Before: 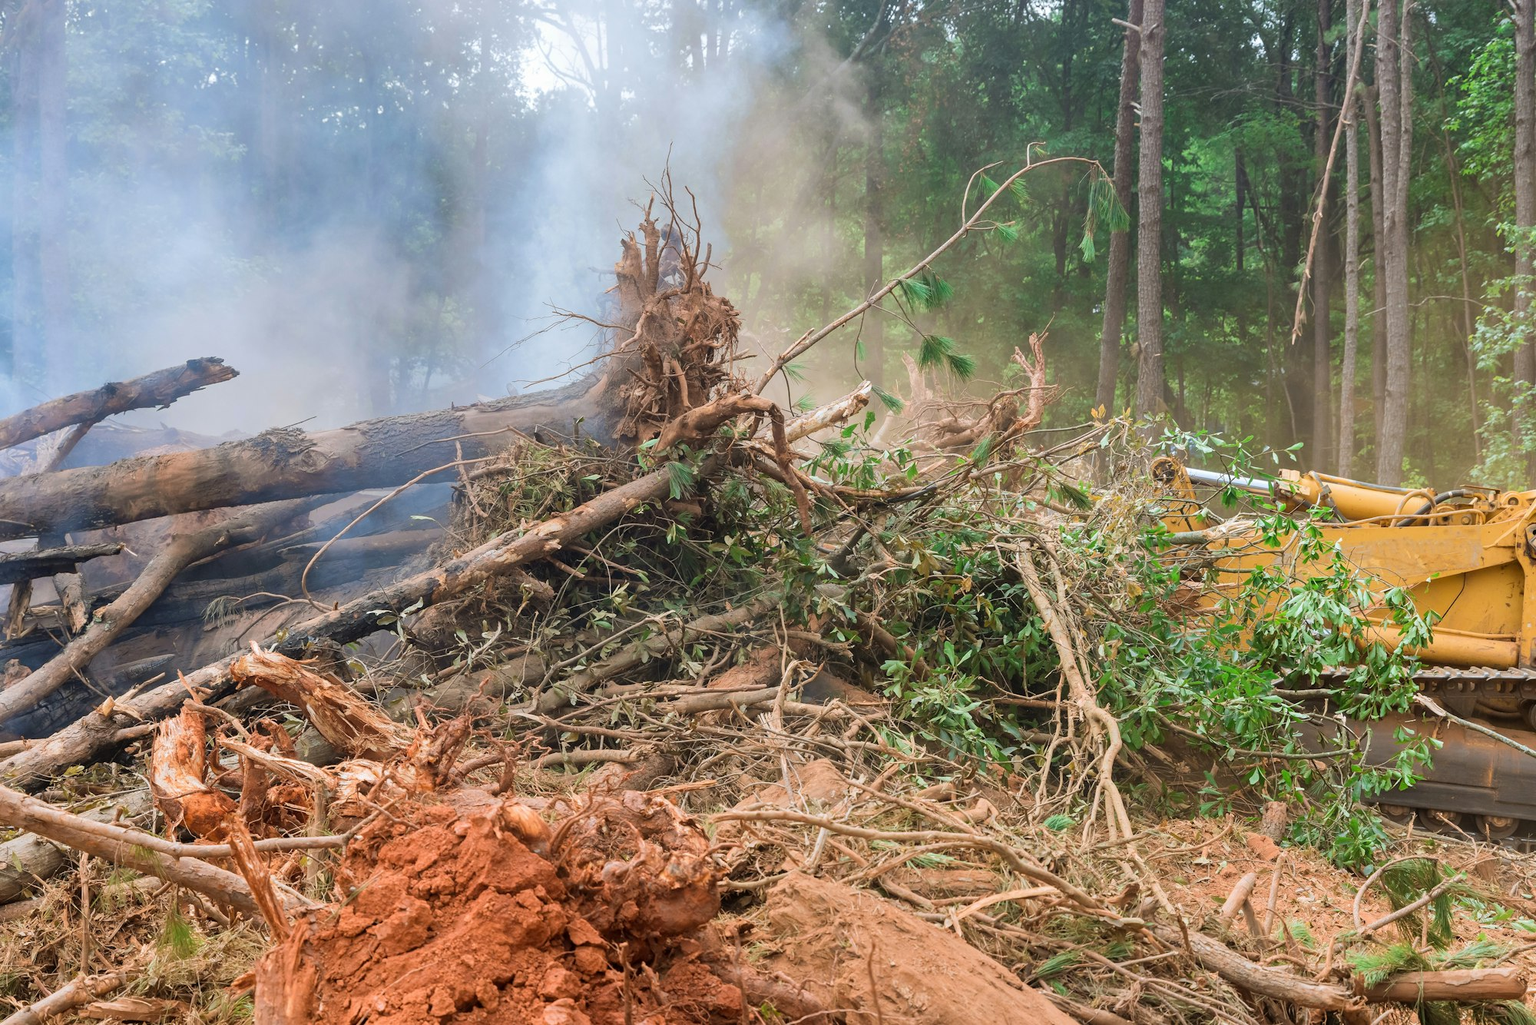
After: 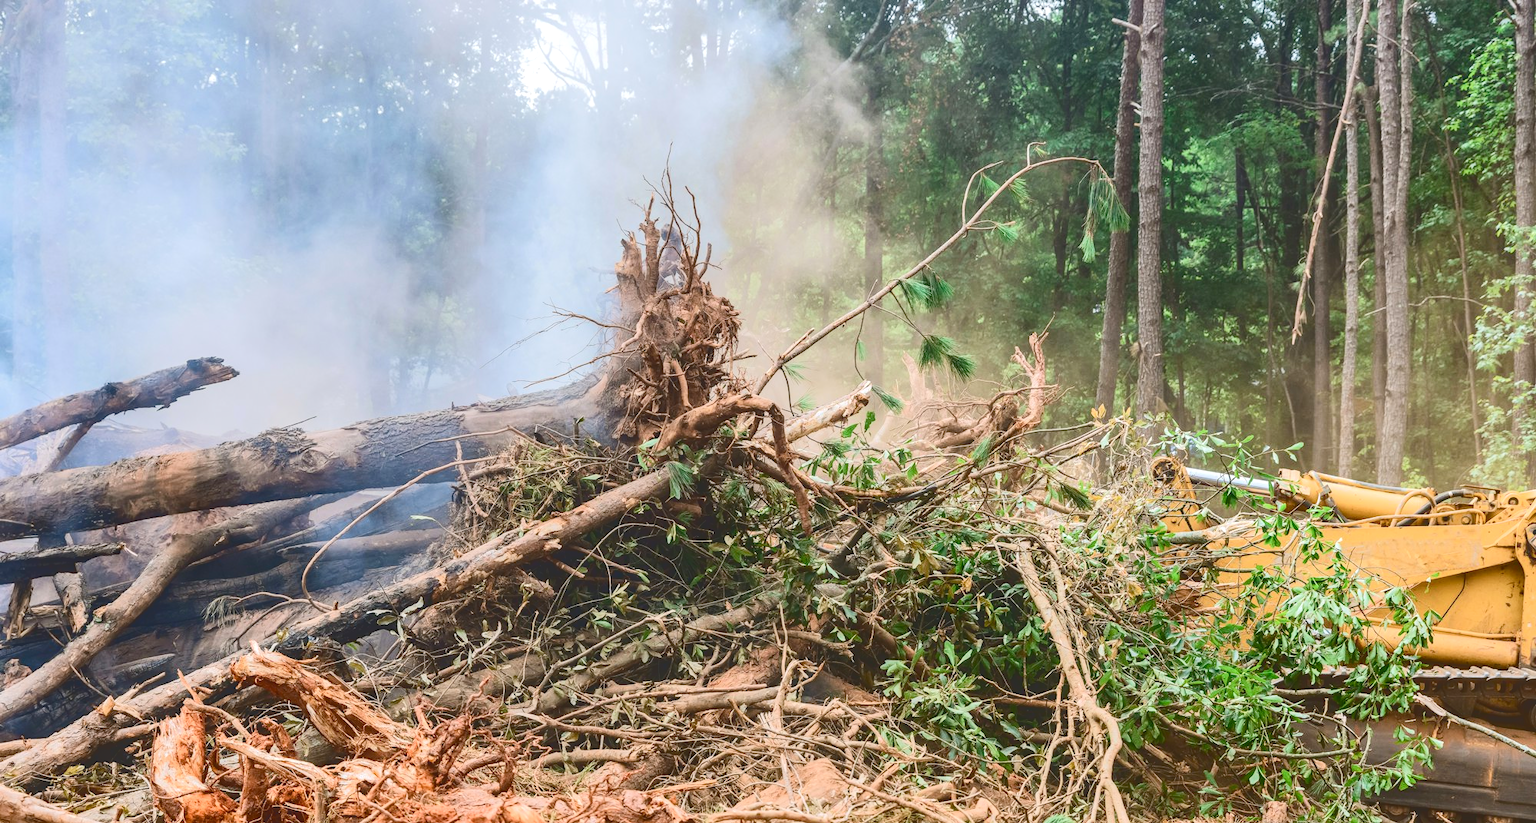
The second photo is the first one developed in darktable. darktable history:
tone curve: curves: ch0 [(0, 0) (0.003, 0.19) (0.011, 0.192) (0.025, 0.192) (0.044, 0.194) (0.069, 0.196) (0.1, 0.197) (0.136, 0.198) (0.177, 0.216) (0.224, 0.236) (0.277, 0.269) (0.335, 0.331) (0.399, 0.418) (0.468, 0.515) (0.543, 0.621) (0.623, 0.725) (0.709, 0.804) (0.801, 0.859) (0.898, 0.913) (1, 1)], color space Lab, independent channels, preserve colors none
crop: bottom 19.61%
color balance rgb: highlights gain › chroma 0.217%, highlights gain › hue 330.52°, perceptual saturation grading › global saturation 0.515%, perceptual saturation grading › highlights -15.593%, perceptual saturation grading › shadows 24.769%, global vibrance 20%
local contrast: on, module defaults
